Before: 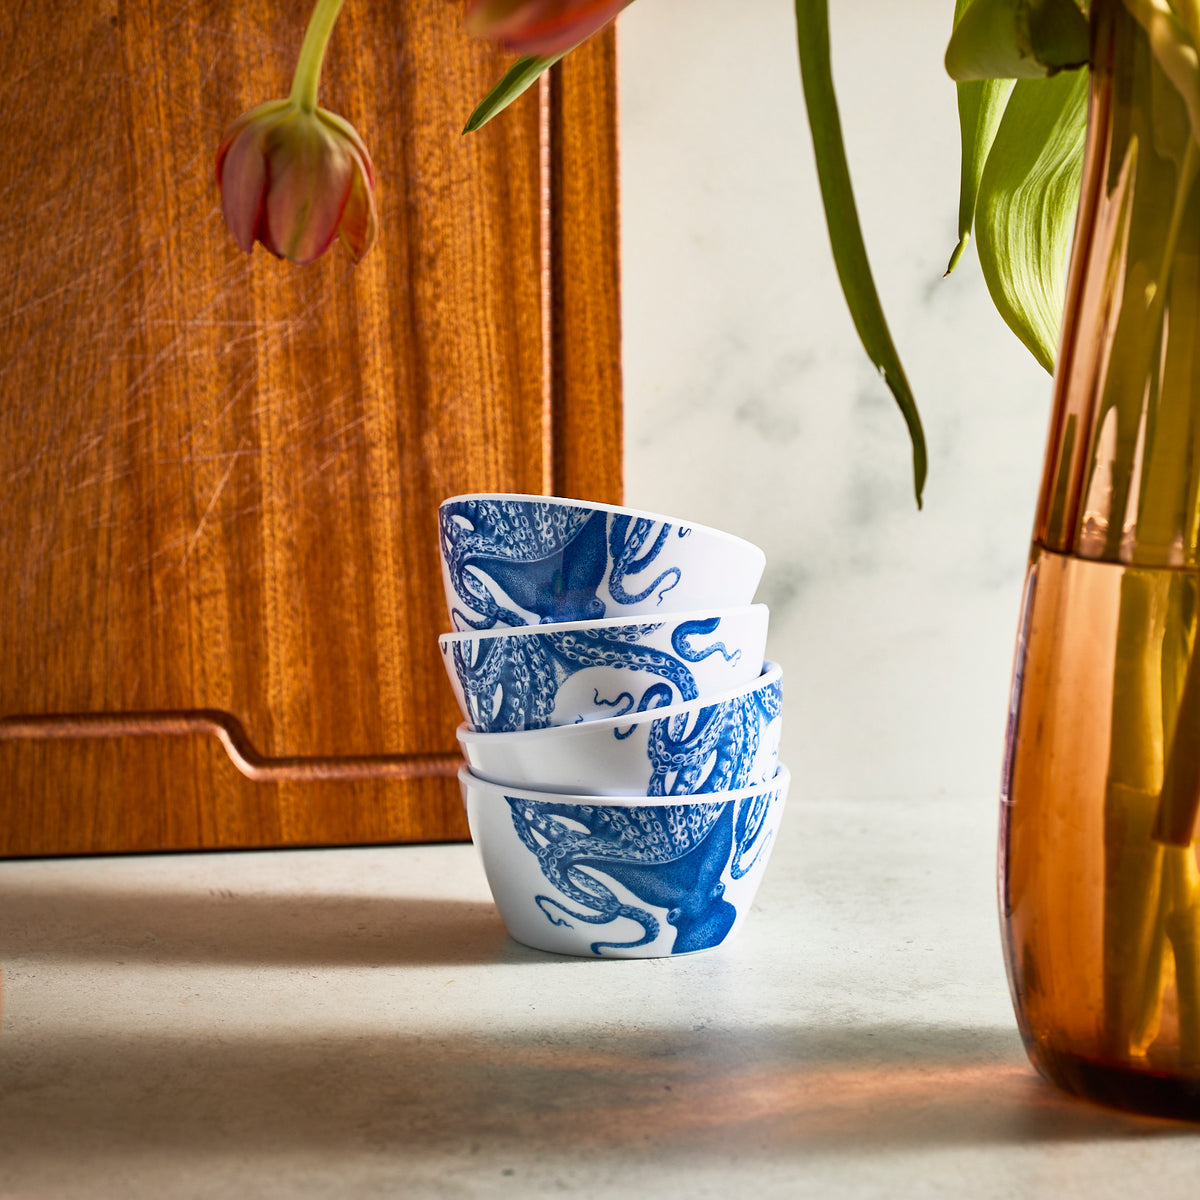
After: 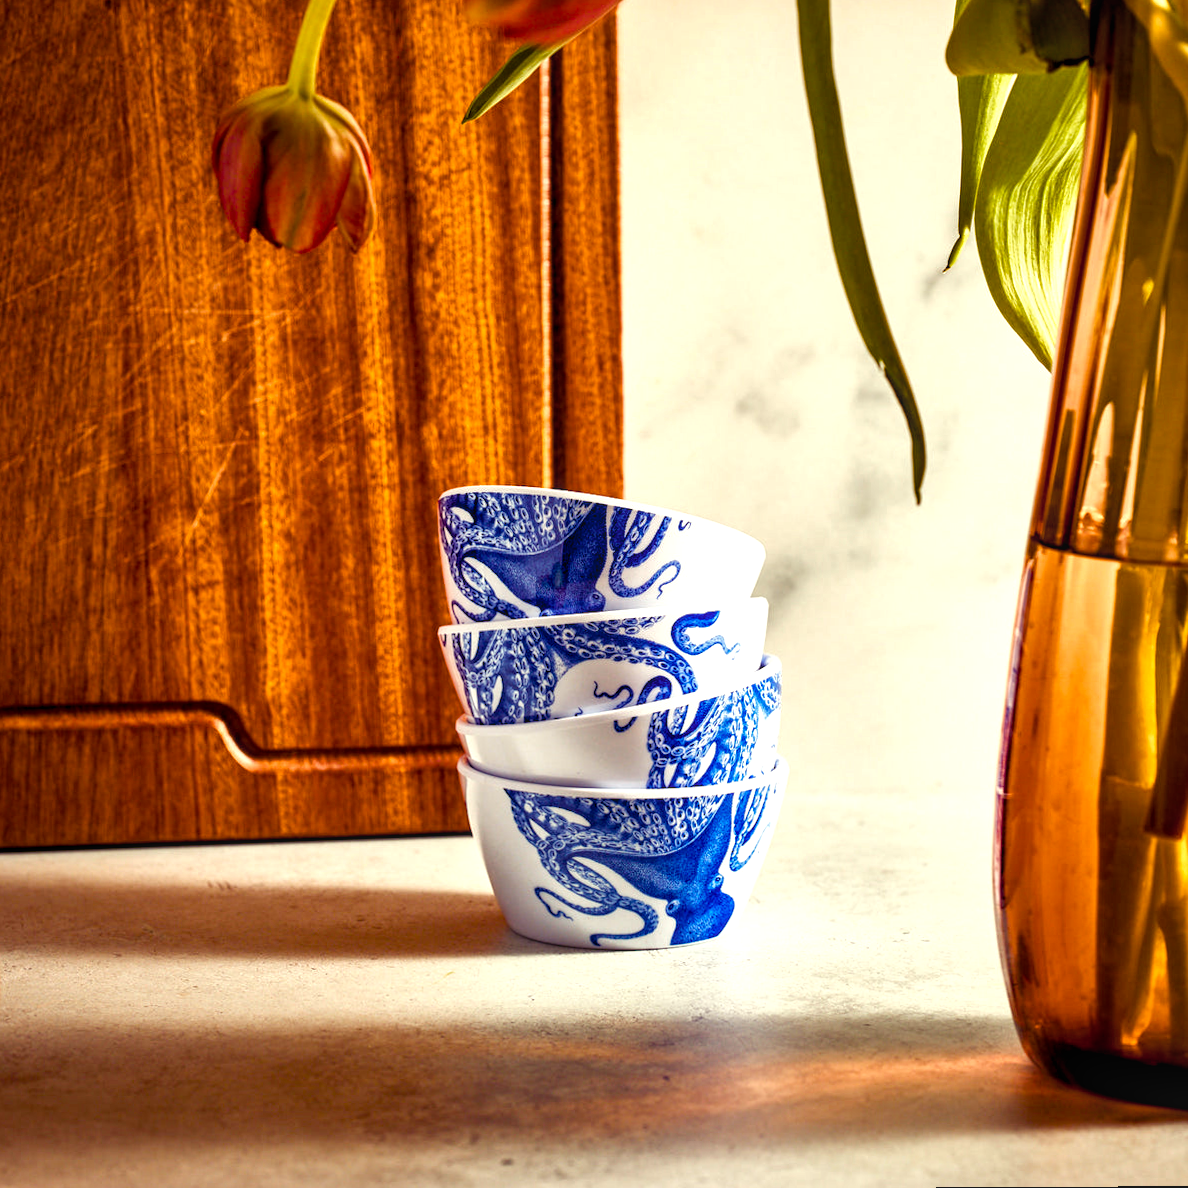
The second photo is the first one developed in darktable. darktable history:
rotate and perspective: rotation 0.174°, lens shift (vertical) 0.013, lens shift (horizontal) 0.019, shear 0.001, automatic cropping original format, crop left 0.007, crop right 0.991, crop top 0.016, crop bottom 0.997
color balance rgb: shadows lift › luminance -21.66%, shadows lift › chroma 8.98%, shadows lift › hue 283.37°, power › chroma 1.55%, power › hue 25.59°, highlights gain › luminance 6.08%, highlights gain › chroma 2.55%, highlights gain › hue 90°, global offset › luminance -0.87%, perceptual saturation grading › global saturation 27.49%, perceptual saturation grading › highlights -28.39%, perceptual saturation grading › mid-tones 15.22%, perceptual saturation grading › shadows 33.98%, perceptual brilliance grading › highlights 10%, perceptual brilliance grading › mid-tones 5%
local contrast: on, module defaults
